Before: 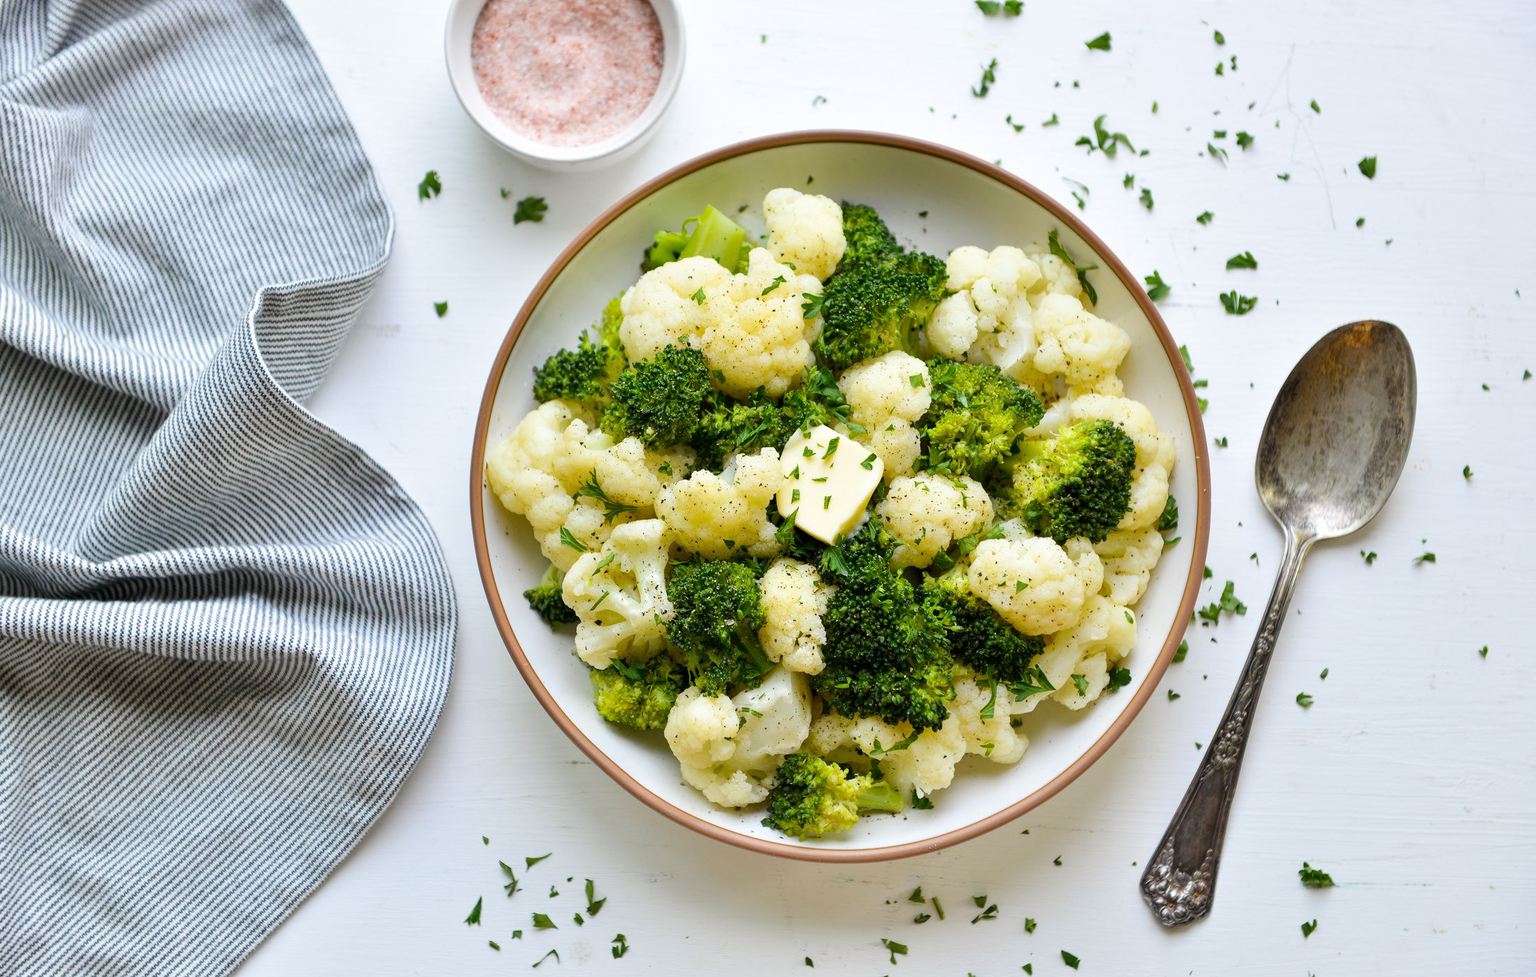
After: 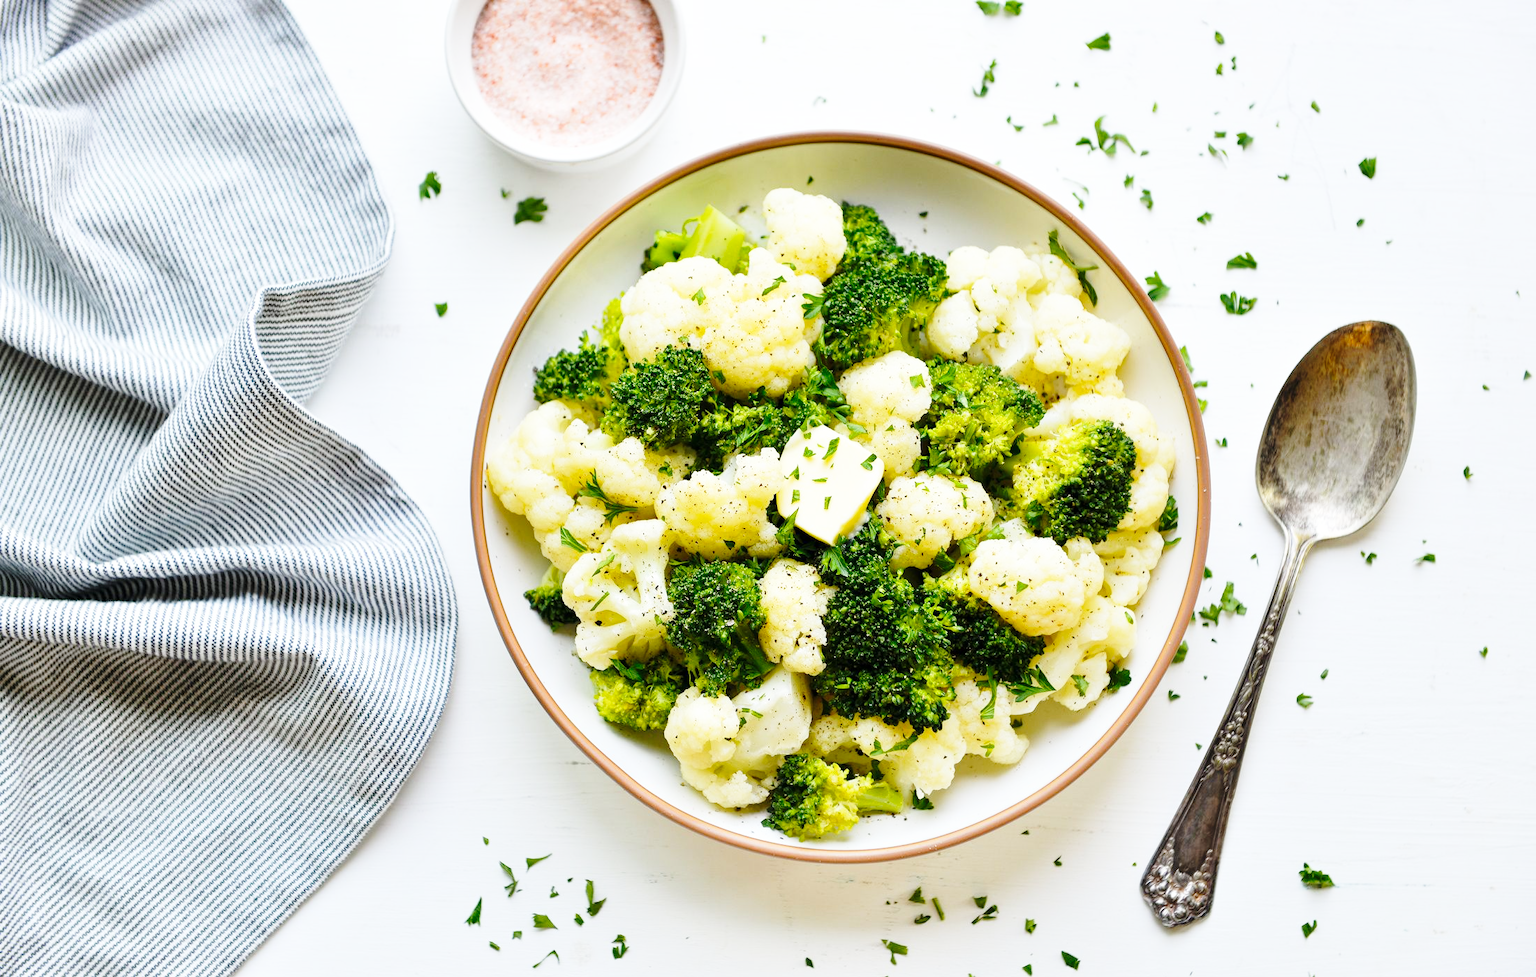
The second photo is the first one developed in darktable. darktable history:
color correction: highlights a* -0.14, highlights b* 0.075
base curve: curves: ch0 [(0, 0) (0.028, 0.03) (0.121, 0.232) (0.46, 0.748) (0.859, 0.968) (1, 1)], preserve colors none
